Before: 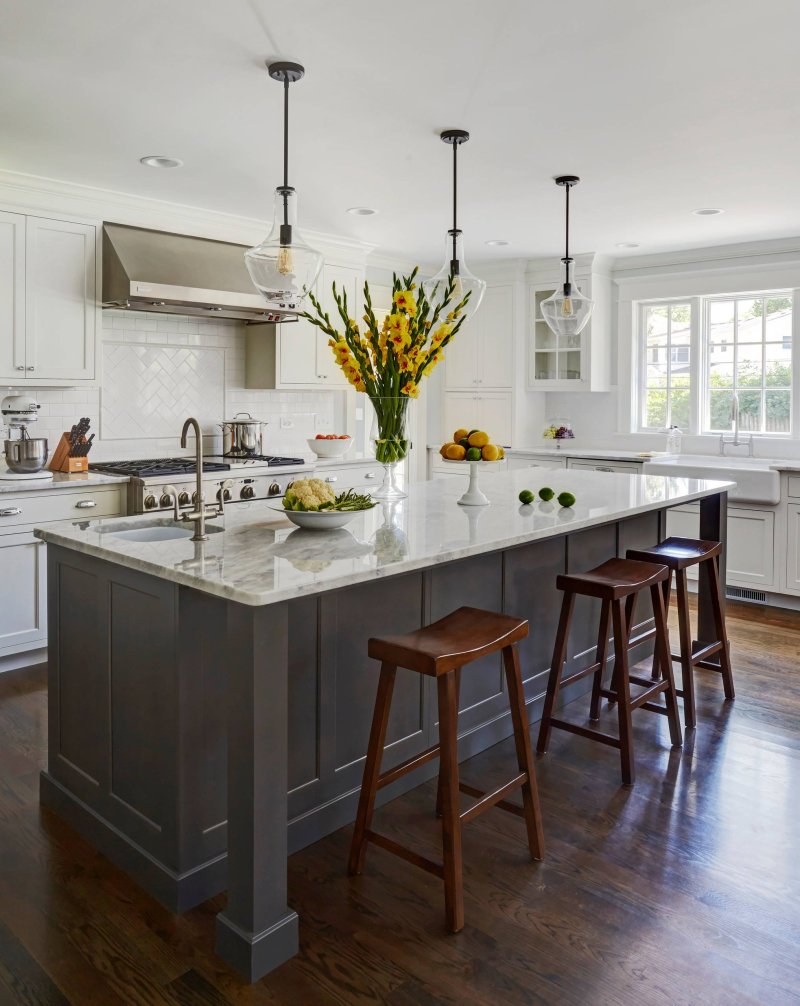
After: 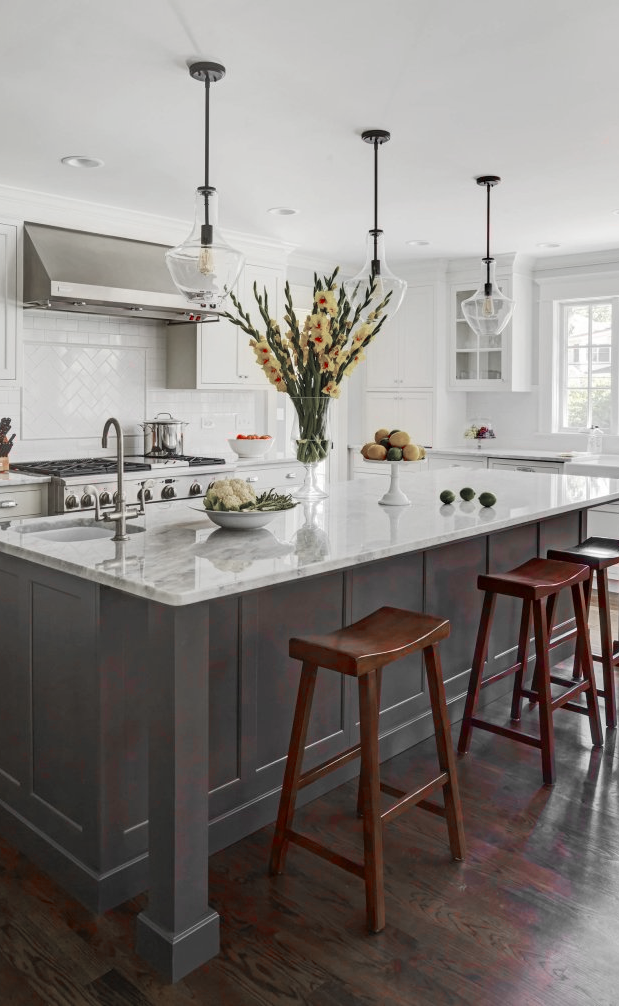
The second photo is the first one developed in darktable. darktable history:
color zones: curves: ch1 [(0, 0.831) (0.08, 0.771) (0.157, 0.268) (0.241, 0.207) (0.562, -0.005) (0.714, -0.013) (0.876, 0.01) (1, 0.831)]
crop: left 9.88%, right 12.664%
contrast brightness saturation: contrast 0.03, brightness 0.06, saturation 0.13
